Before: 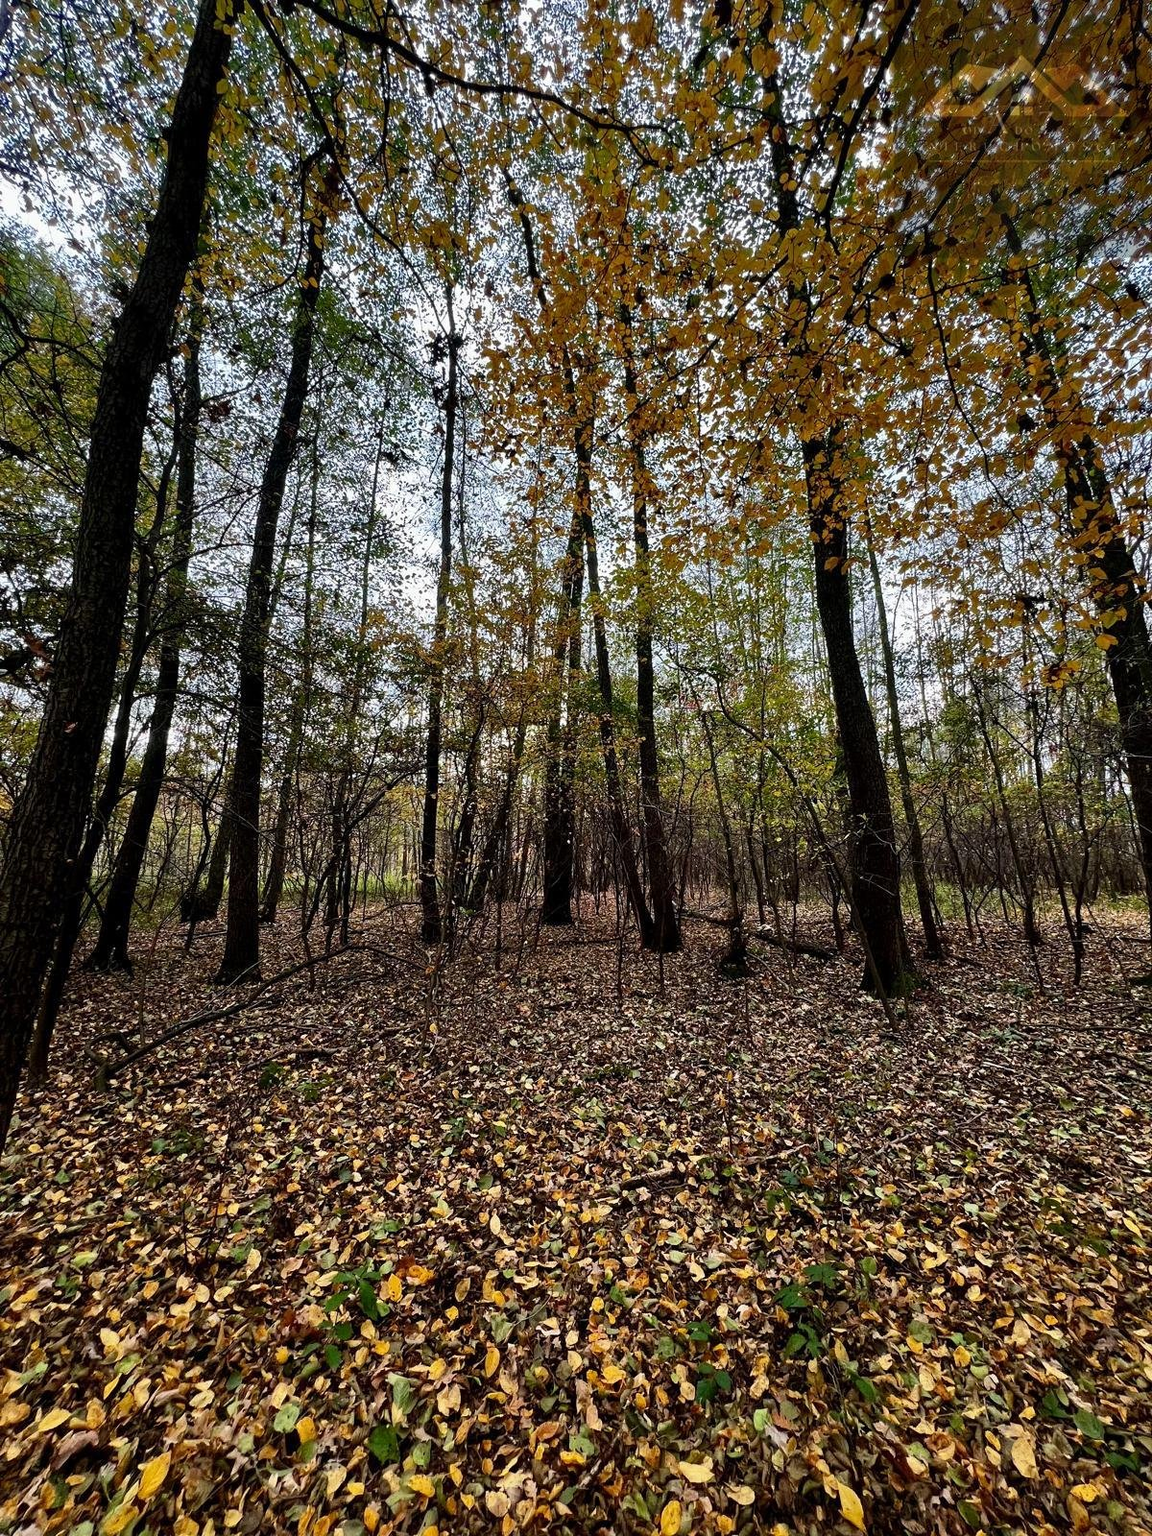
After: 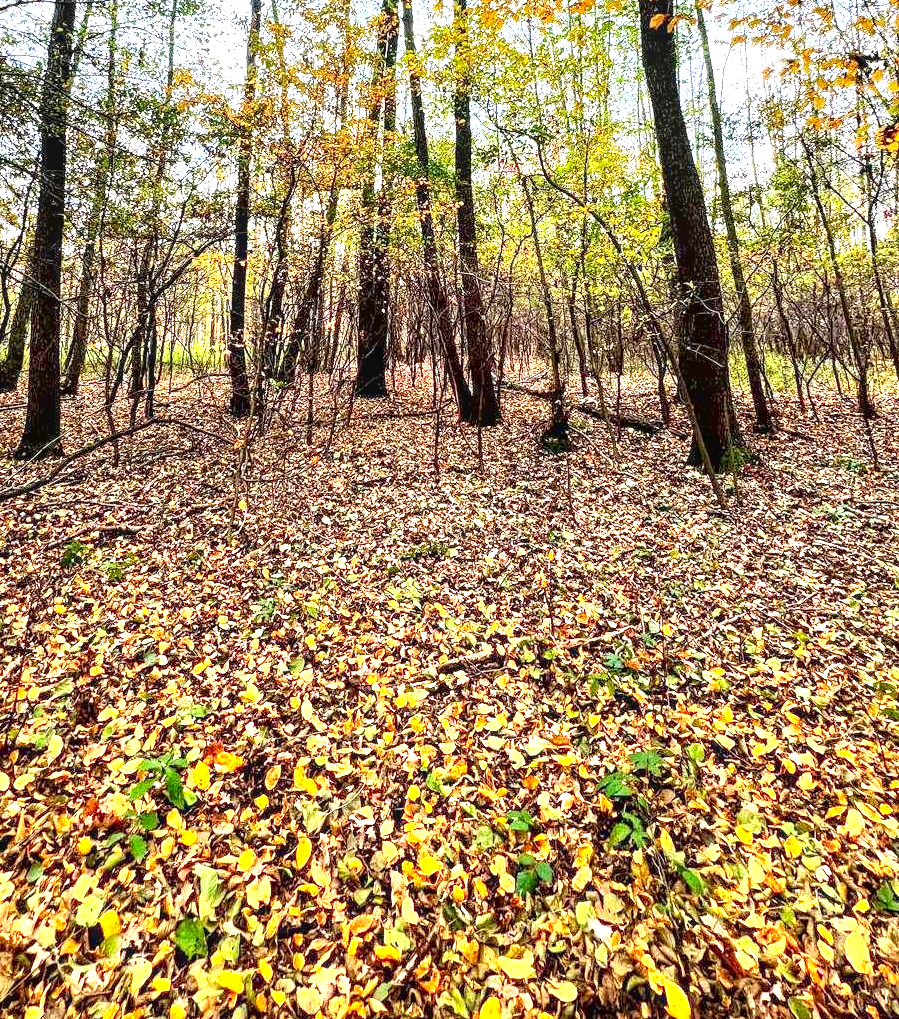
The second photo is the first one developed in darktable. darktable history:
crop and rotate: left 17.454%, top 35.392%, right 7.573%, bottom 0.906%
contrast brightness saturation: contrast 0.2, brightness 0.162, saturation 0.227
exposure: black level correction 0.001, exposure 1.994 EV, compensate highlight preservation false
local contrast: on, module defaults
contrast equalizer: y [[0.5, 0.502, 0.506, 0.511, 0.52, 0.537], [0.5 ×6], [0.505, 0.509, 0.518, 0.534, 0.553, 0.561], [0 ×6], [0 ×6]]
